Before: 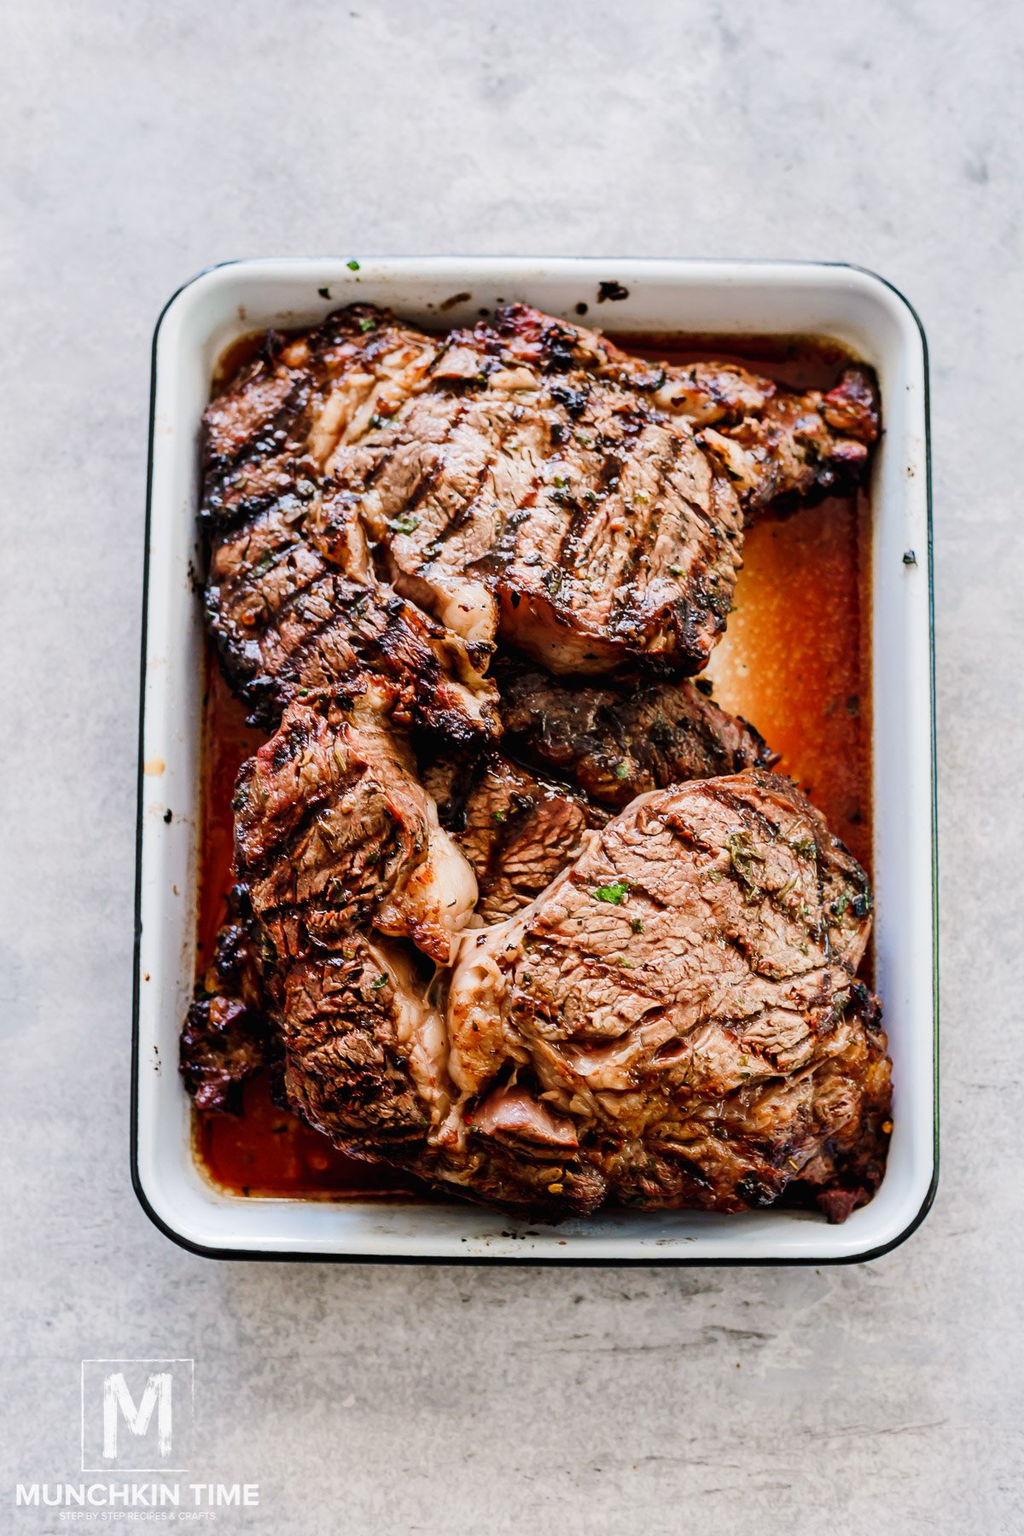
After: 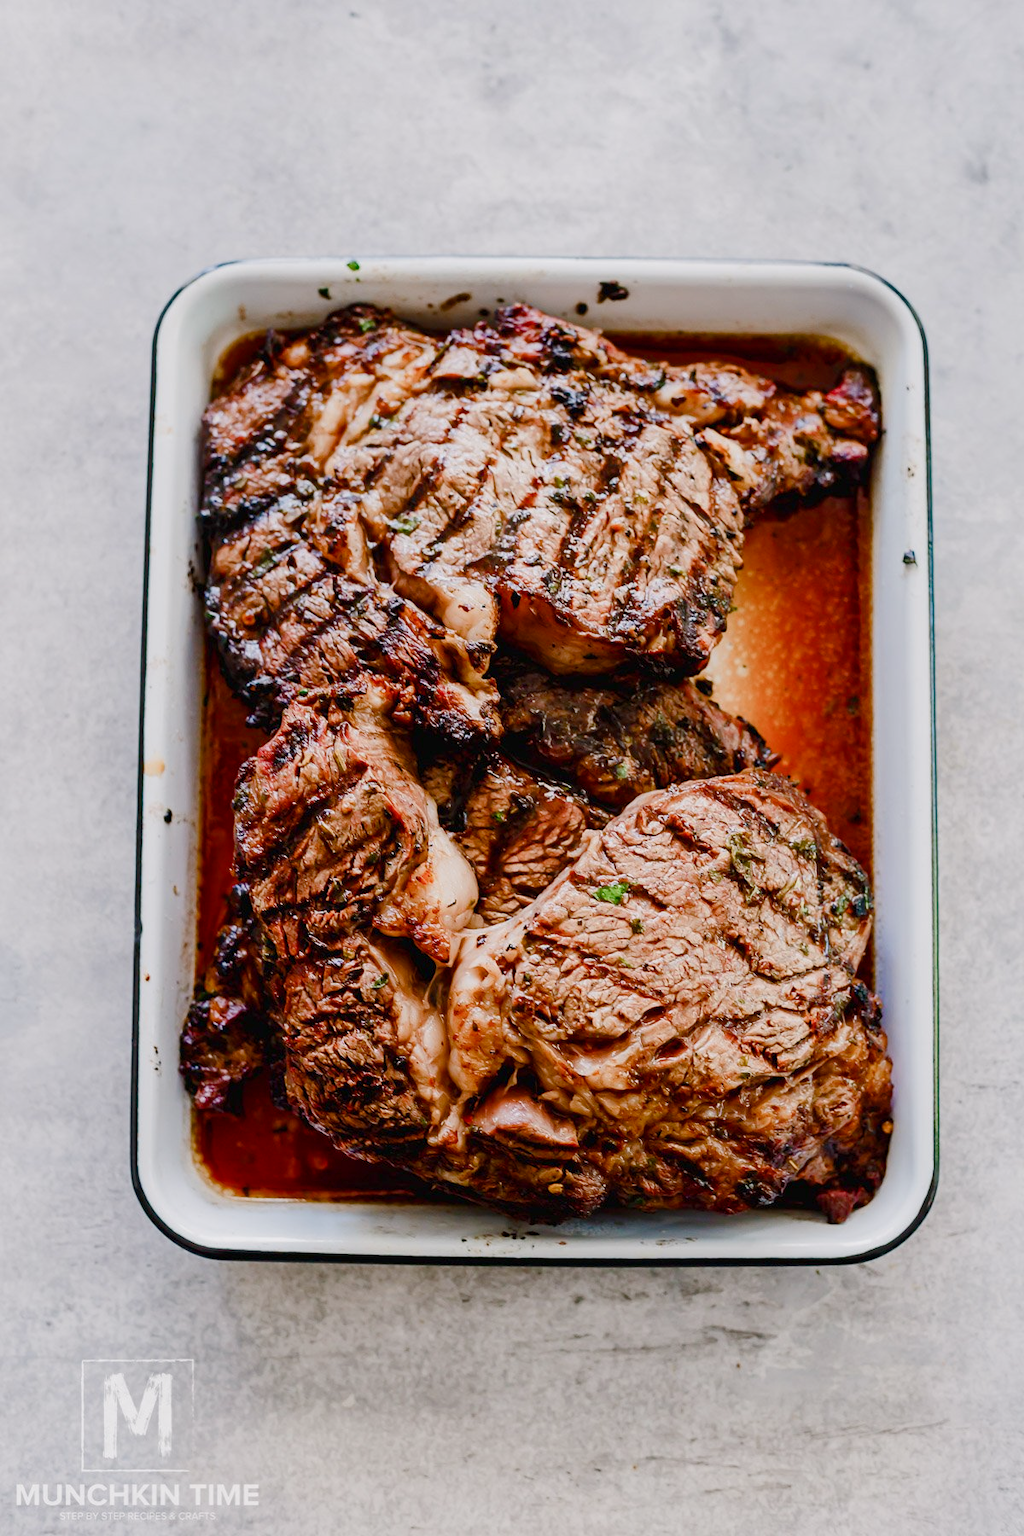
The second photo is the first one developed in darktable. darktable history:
color balance rgb: shadows lift › chroma 1%, shadows lift › hue 113°, highlights gain › chroma 0.2%, highlights gain › hue 333°, perceptual saturation grading › global saturation 20%, perceptual saturation grading › highlights -50%, perceptual saturation grading › shadows 25%, contrast -10%
